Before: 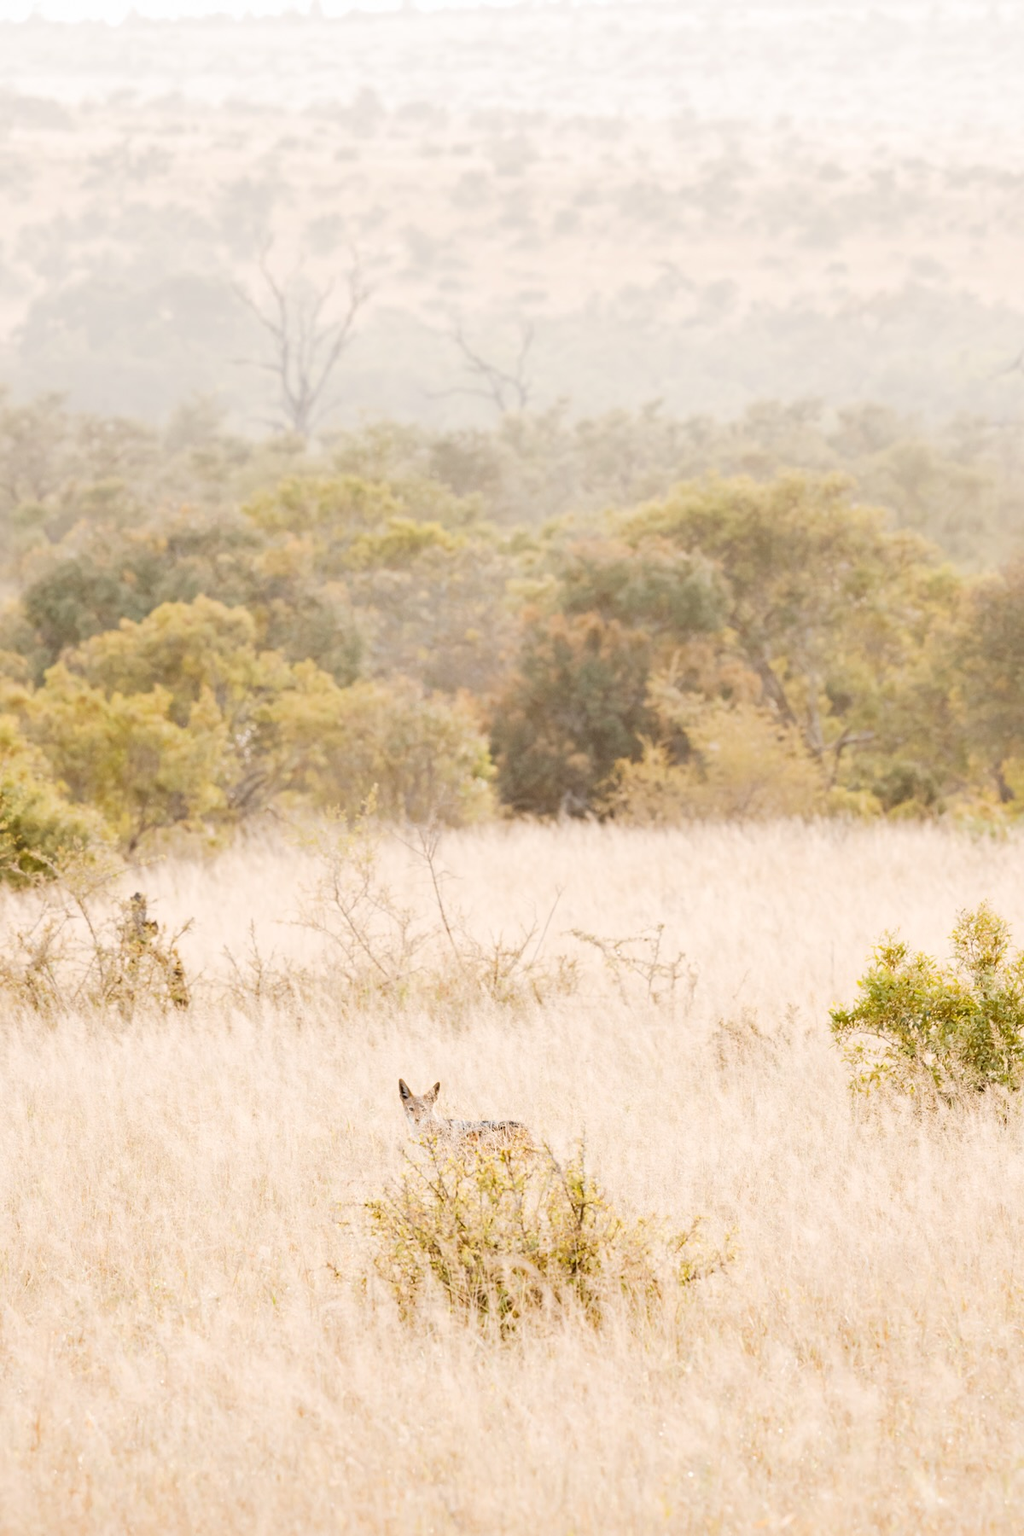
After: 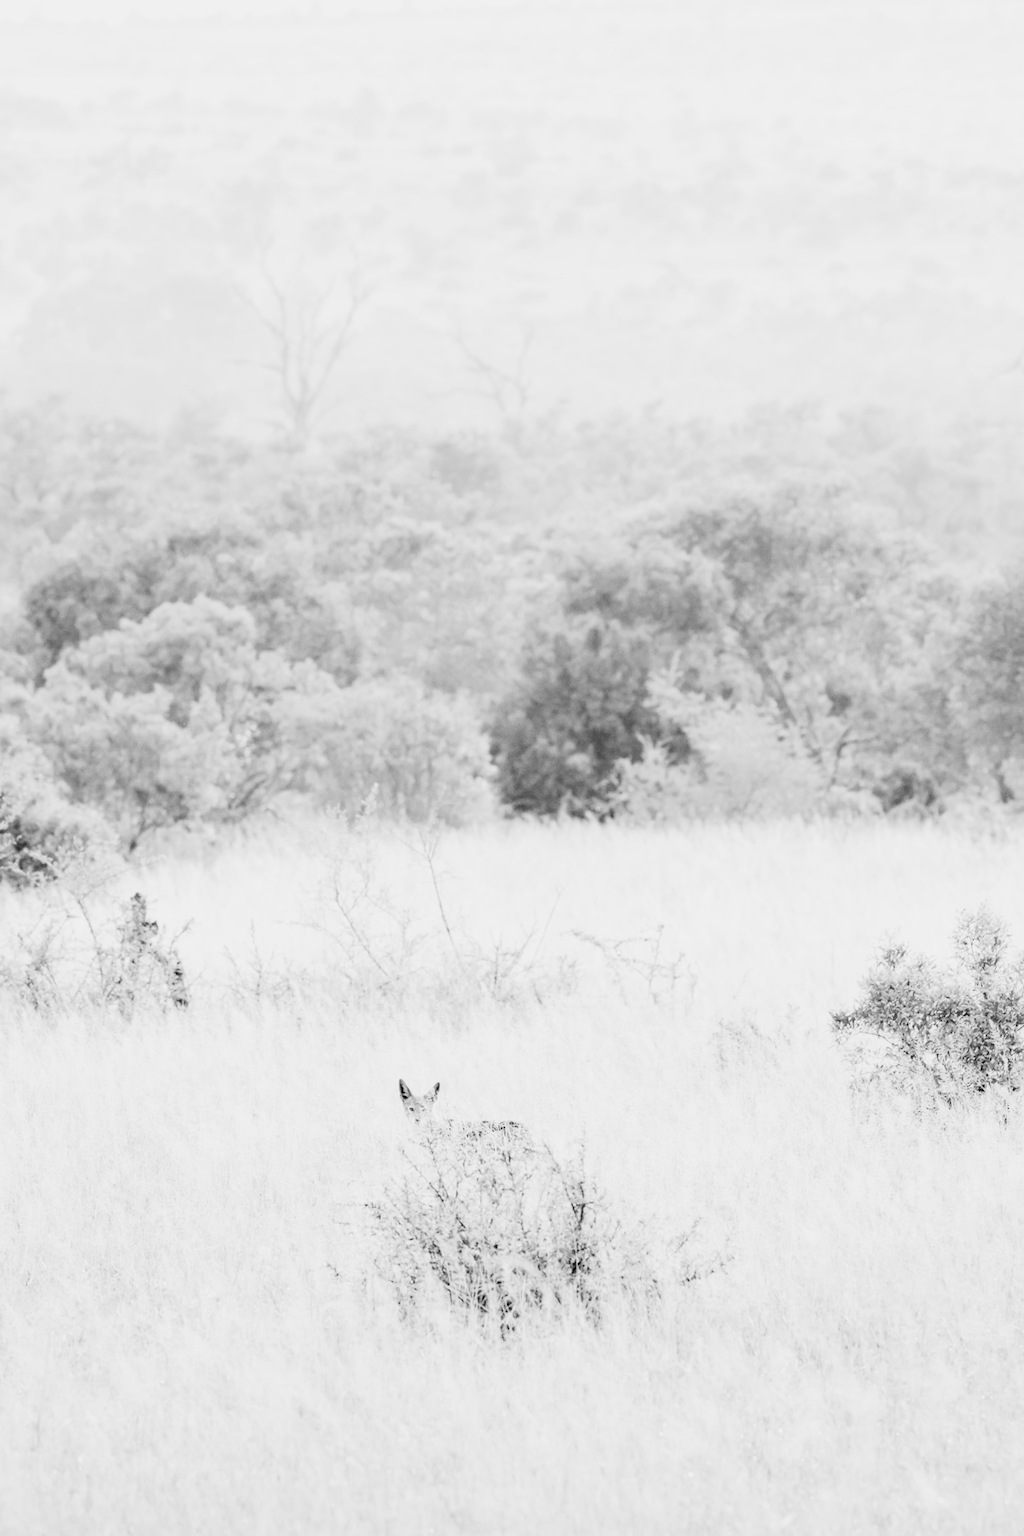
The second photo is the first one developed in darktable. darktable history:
sigmoid: contrast 1.7, skew -0.1, preserve hue 0%, red attenuation 0.1, red rotation 0.035, green attenuation 0.1, green rotation -0.017, blue attenuation 0.15, blue rotation -0.052, base primaries Rec2020
color zones: curves: ch1 [(0, -0.394) (0.143, -0.394) (0.286, -0.394) (0.429, -0.392) (0.571, -0.391) (0.714, -0.391) (0.857, -0.391) (1, -0.394)]
tone equalizer: on, module defaults
local contrast: detail 130%
exposure: black level correction -0.002, exposure 0.54 EV, compensate highlight preservation false
